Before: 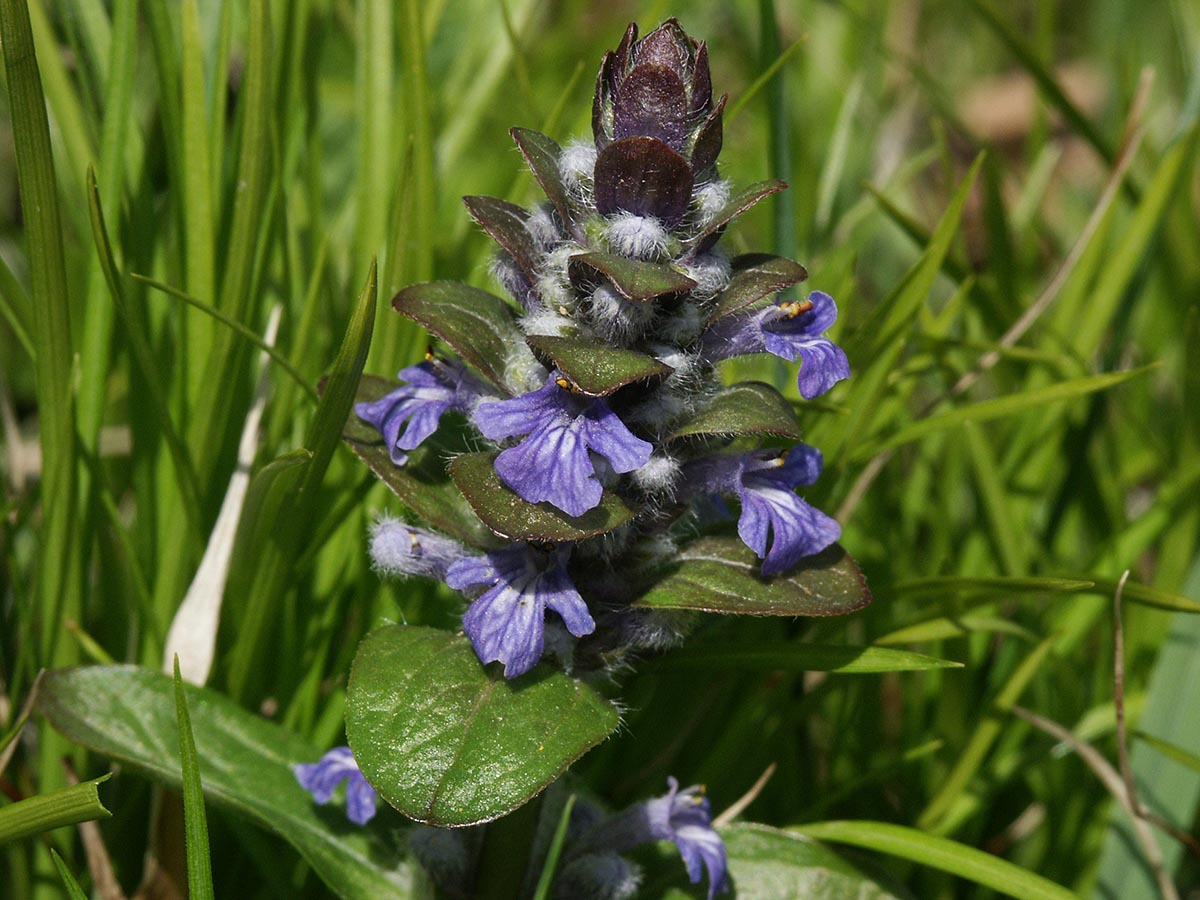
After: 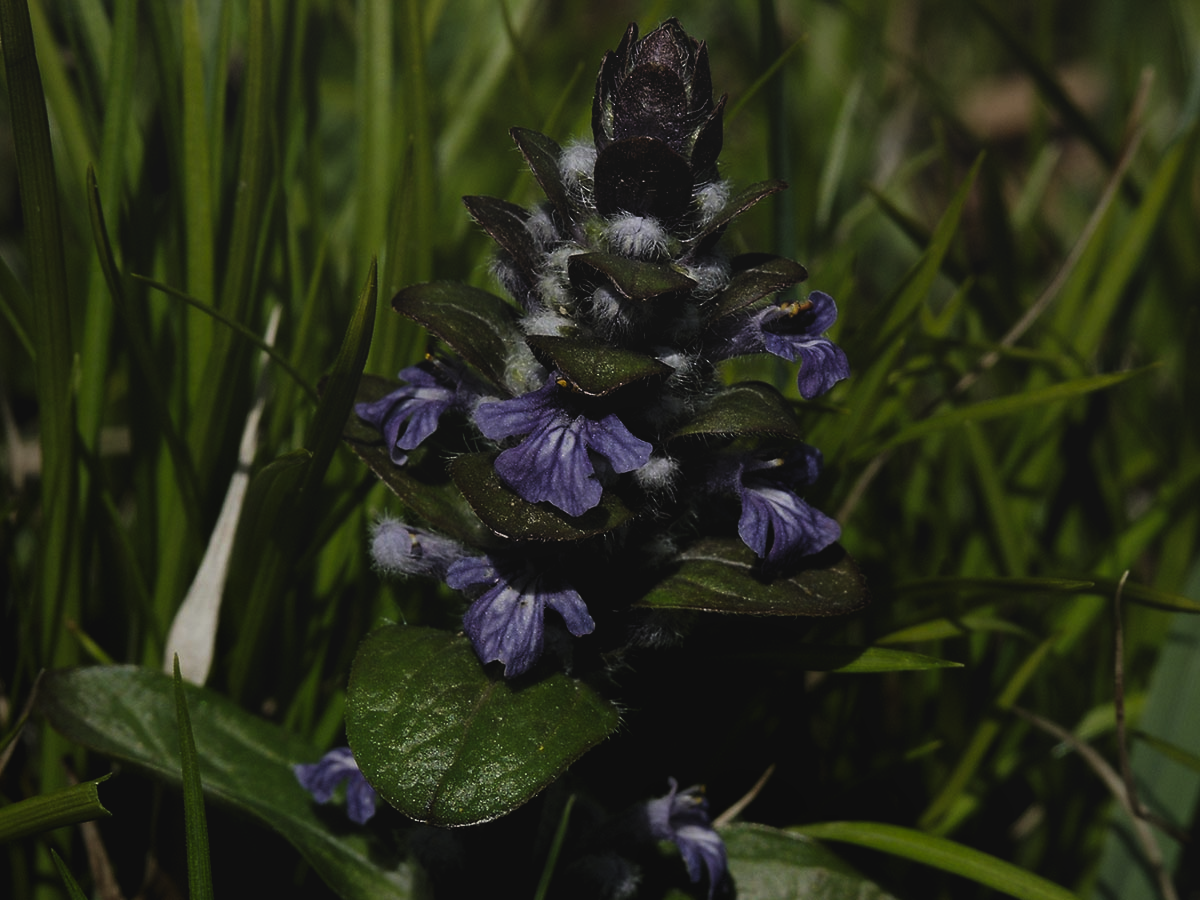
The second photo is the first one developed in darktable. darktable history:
levels: mode automatic, black 8.58%, gray 59.42%, levels [0, 0.445, 1]
local contrast: detail 69%
